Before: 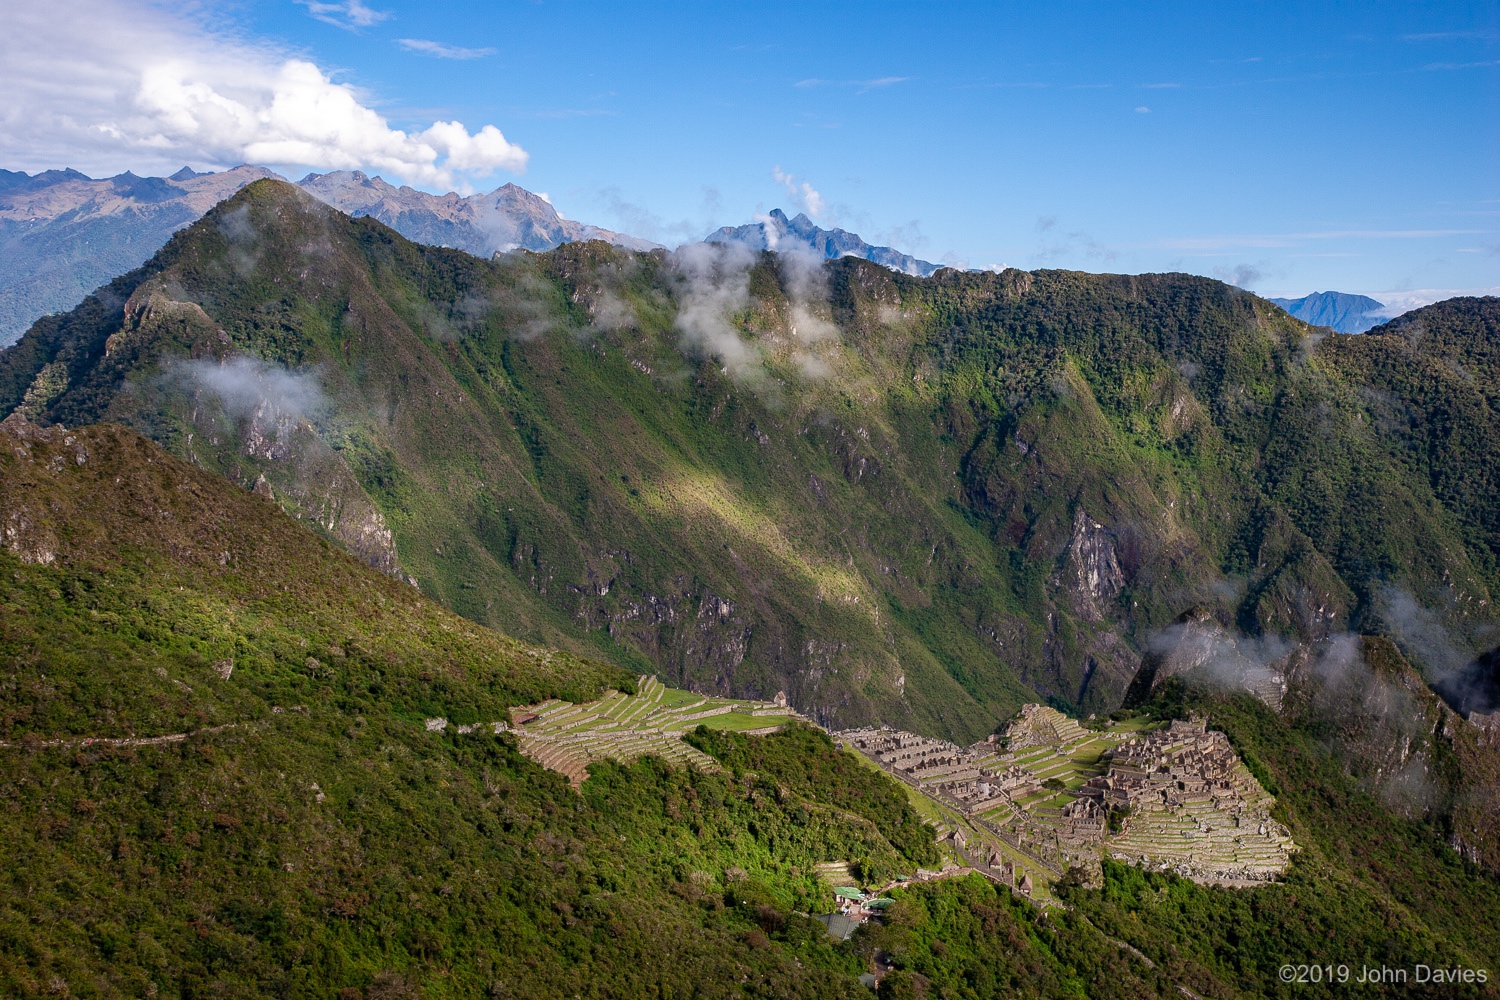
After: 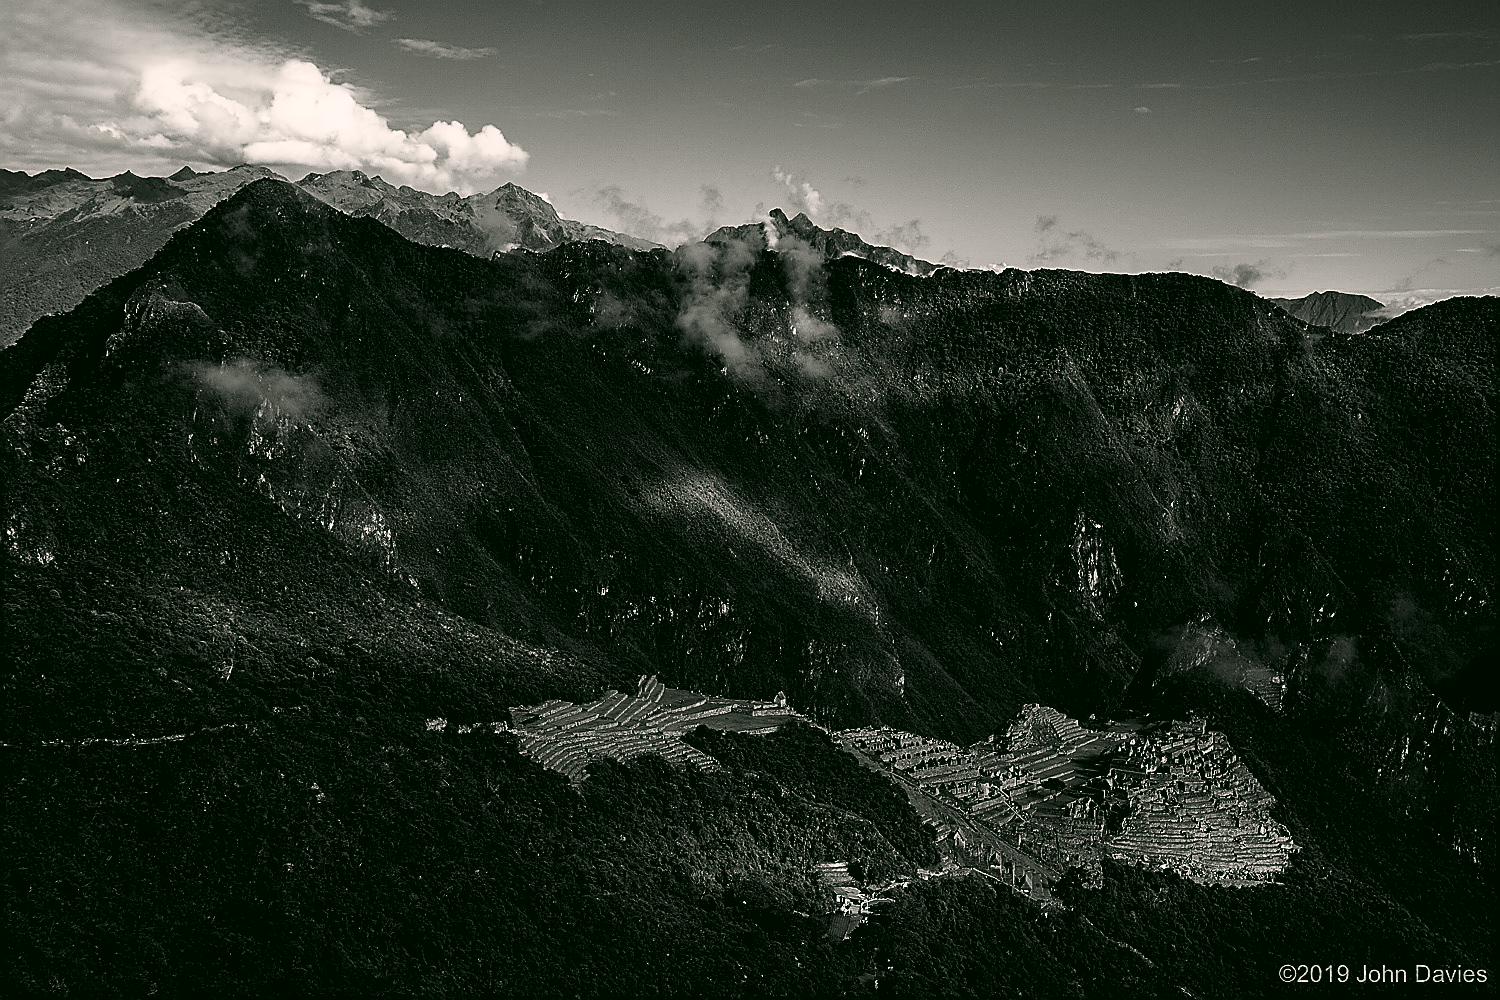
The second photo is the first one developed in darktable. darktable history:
tone curve: curves: ch0 [(0, 0.013) (0.054, 0.018) (0.205, 0.191) (0.289, 0.292) (0.39, 0.424) (0.493, 0.551) (0.647, 0.752) (0.796, 0.887) (1, 0.998)]; ch1 [(0, 0) (0.371, 0.339) (0.477, 0.452) (0.494, 0.495) (0.501, 0.501) (0.51, 0.516) (0.54, 0.557) (0.572, 0.605) (0.625, 0.687) (0.774, 0.841) (1, 1)]; ch2 [(0, 0) (0.32, 0.281) (0.403, 0.399) (0.441, 0.428) (0.47, 0.469) (0.498, 0.496) (0.524, 0.543) (0.551, 0.579) (0.633, 0.665) (0.7, 0.711) (1, 1)], preserve colors none
contrast brightness saturation: contrast -0.031, brightness -0.578, saturation -0.993
color correction: highlights a* 4.17, highlights b* 4.94, shadows a* -7.71, shadows b* 4.87
sharpen: radius 1.424, amount 1.25, threshold 0.782
